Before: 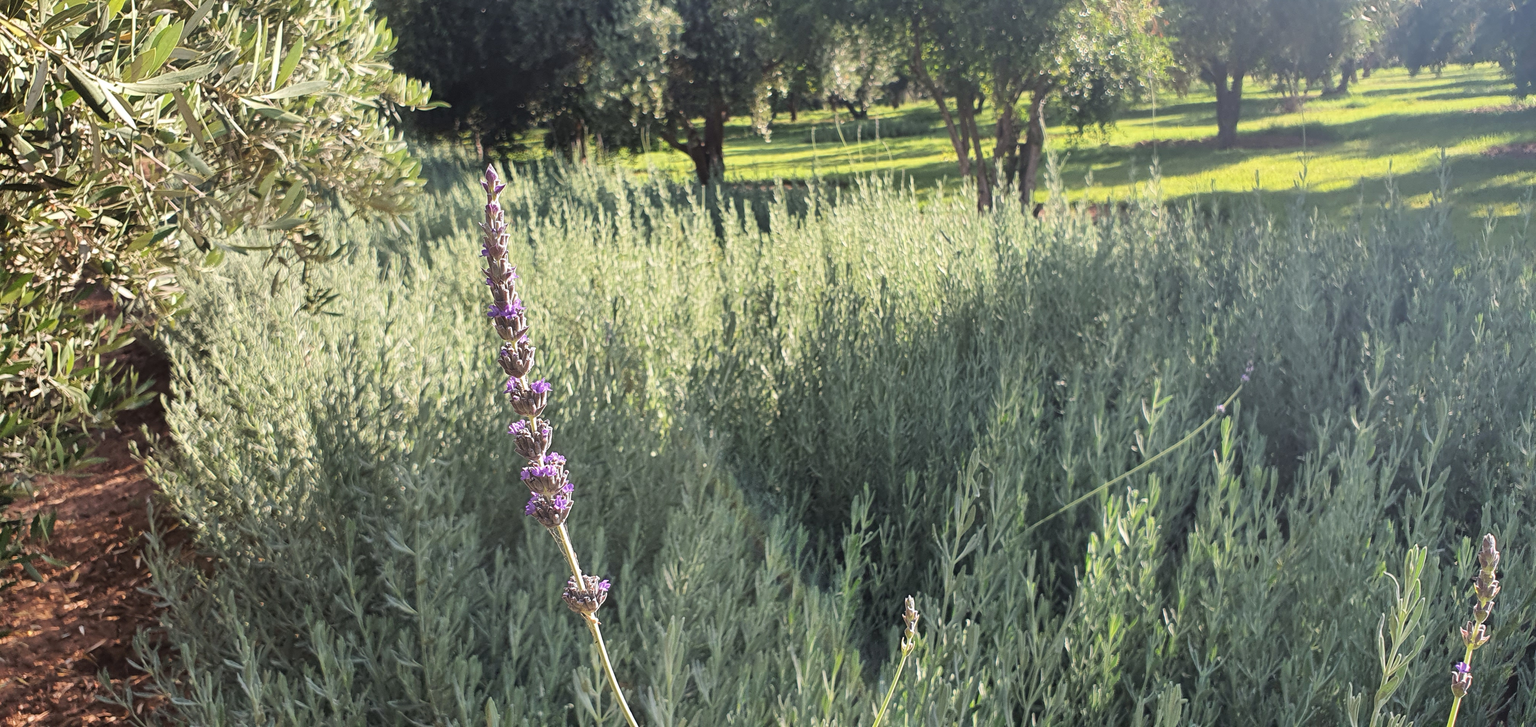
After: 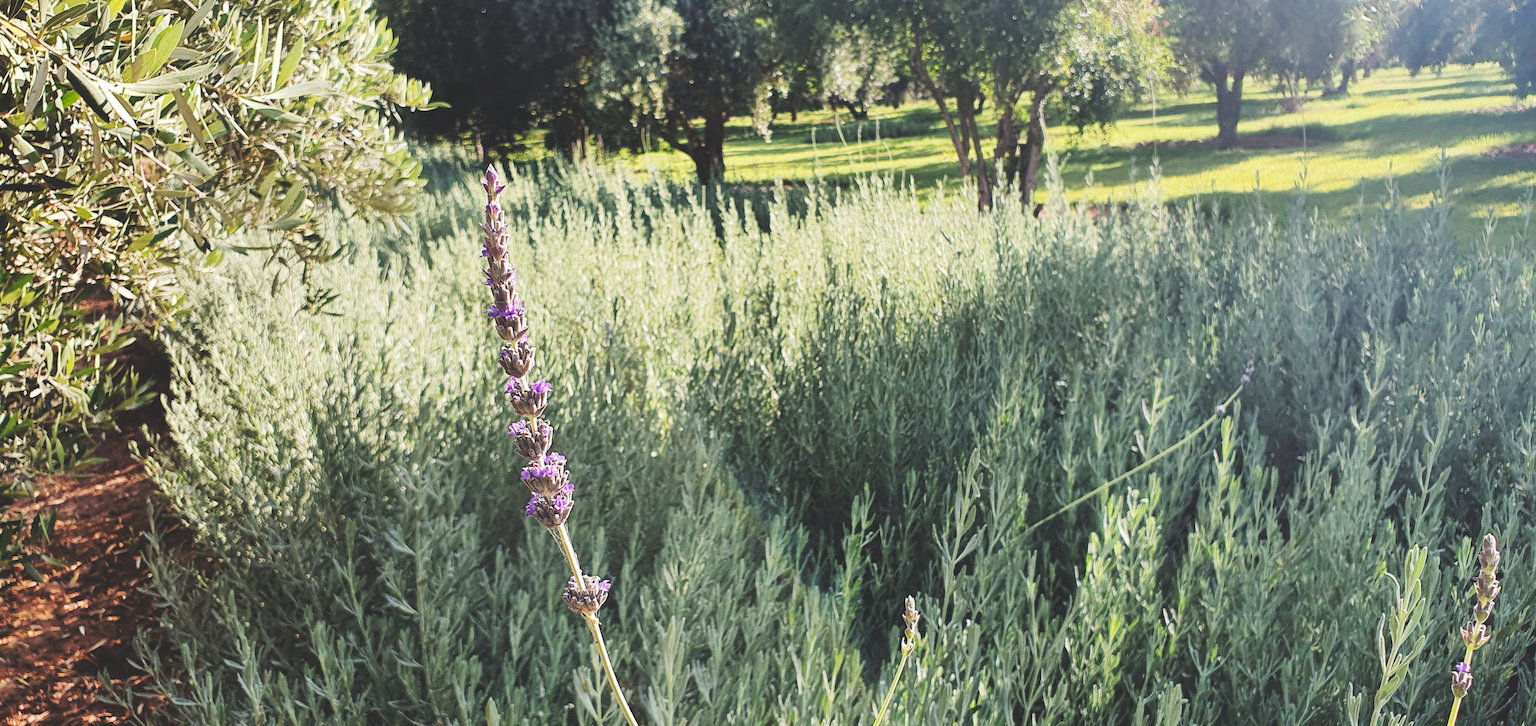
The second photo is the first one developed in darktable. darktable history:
tone curve: curves: ch0 [(0, 0) (0.003, 0.17) (0.011, 0.17) (0.025, 0.17) (0.044, 0.168) (0.069, 0.167) (0.1, 0.173) (0.136, 0.181) (0.177, 0.199) (0.224, 0.226) (0.277, 0.271) (0.335, 0.333) (0.399, 0.419) (0.468, 0.52) (0.543, 0.621) (0.623, 0.716) (0.709, 0.795) (0.801, 0.867) (0.898, 0.914) (1, 1)], preserve colors none
